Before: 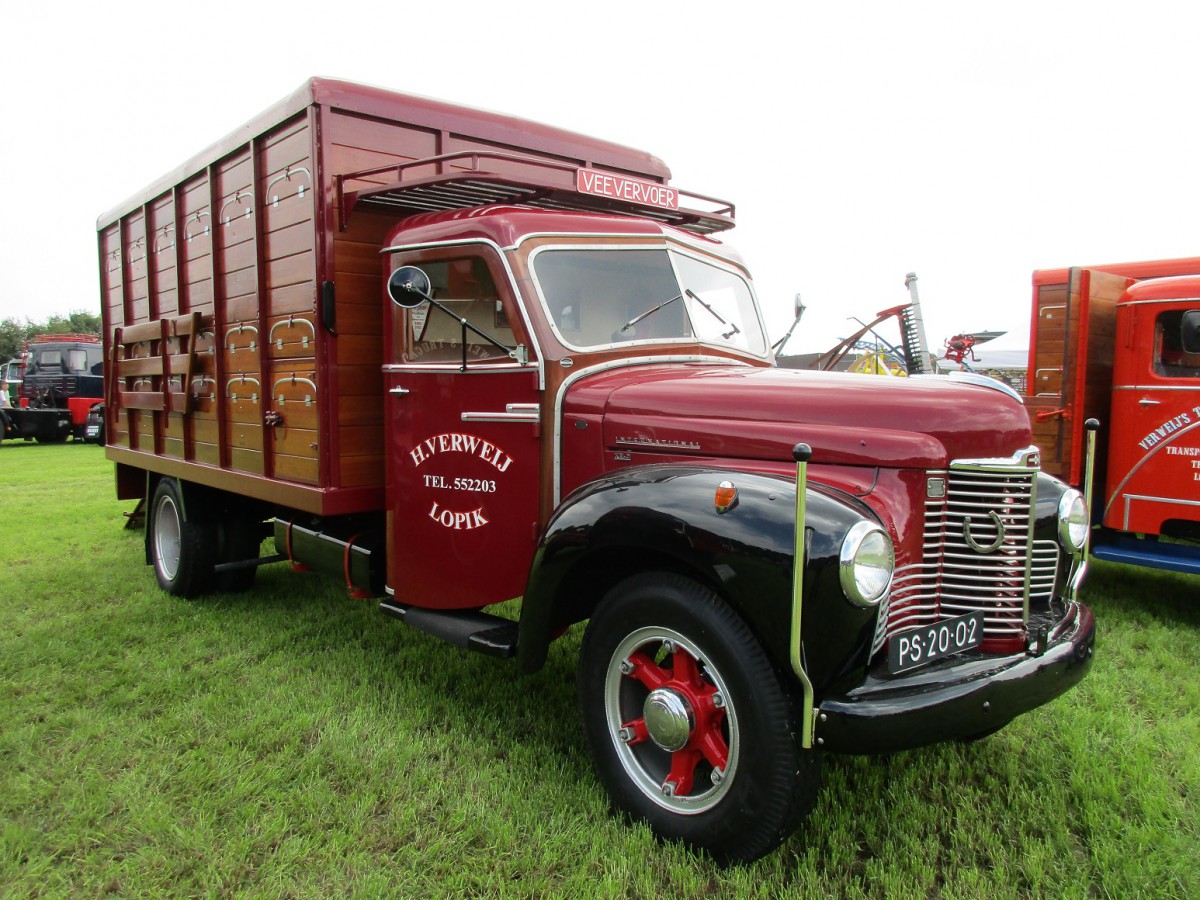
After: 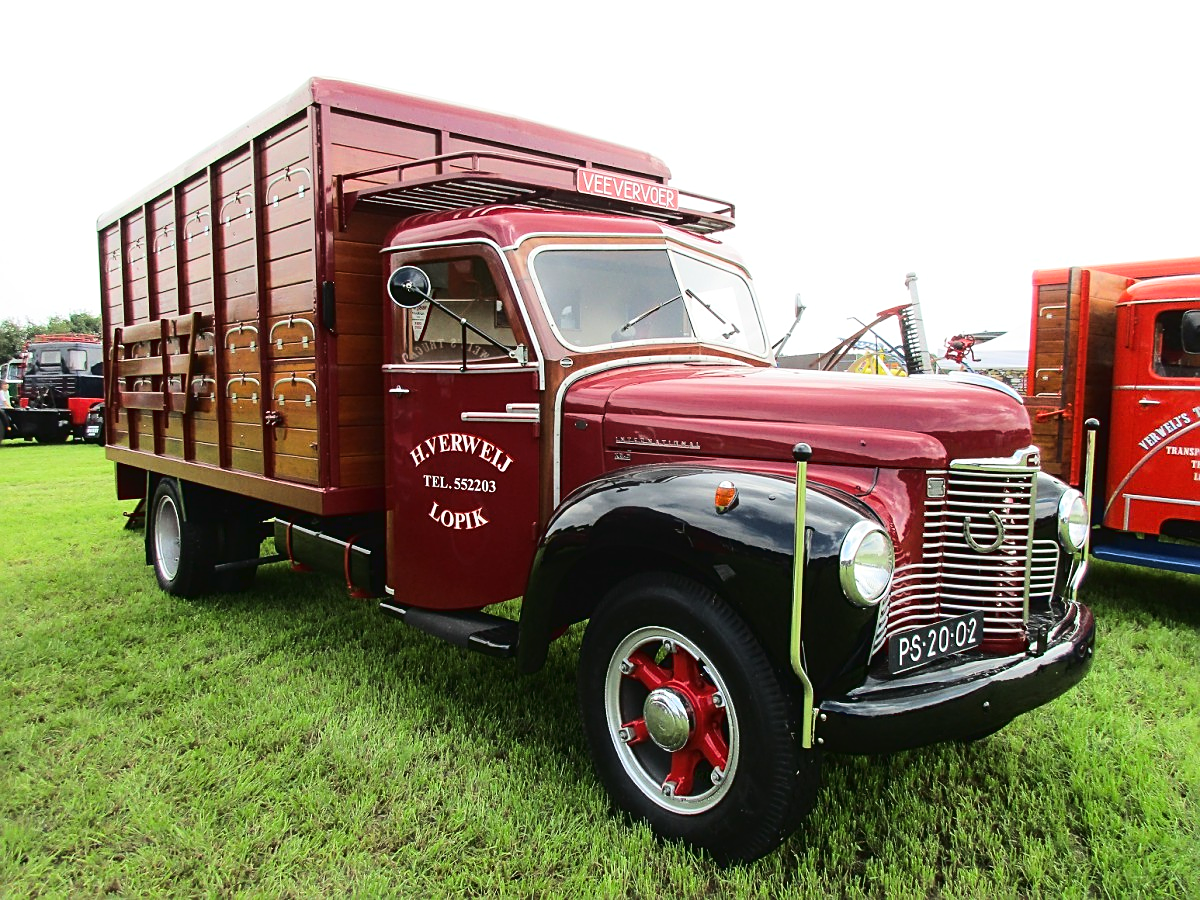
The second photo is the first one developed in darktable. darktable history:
tone curve: curves: ch0 [(0, 0.023) (0.103, 0.087) (0.295, 0.297) (0.445, 0.531) (0.553, 0.665) (0.735, 0.843) (0.994, 1)]; ch1 [(0, 0) (0.414, 0.395) (0.447, 0.447) (0.485, 0.495) (0.512, 0.523) (0.542, 0.581) (0.581, 0.632) (0.646, 0.715) (1, 1)]; ch2 [(0, 0) (0.369, 0.388) (0.449, 0.431) (0.478, 0.471) (0.516, 0.517) (0.579, 0.624) (0.674, 0.775) (1, 1)], color space Lab, linked channels, preserve colors none
sharpen: amount 0.557
